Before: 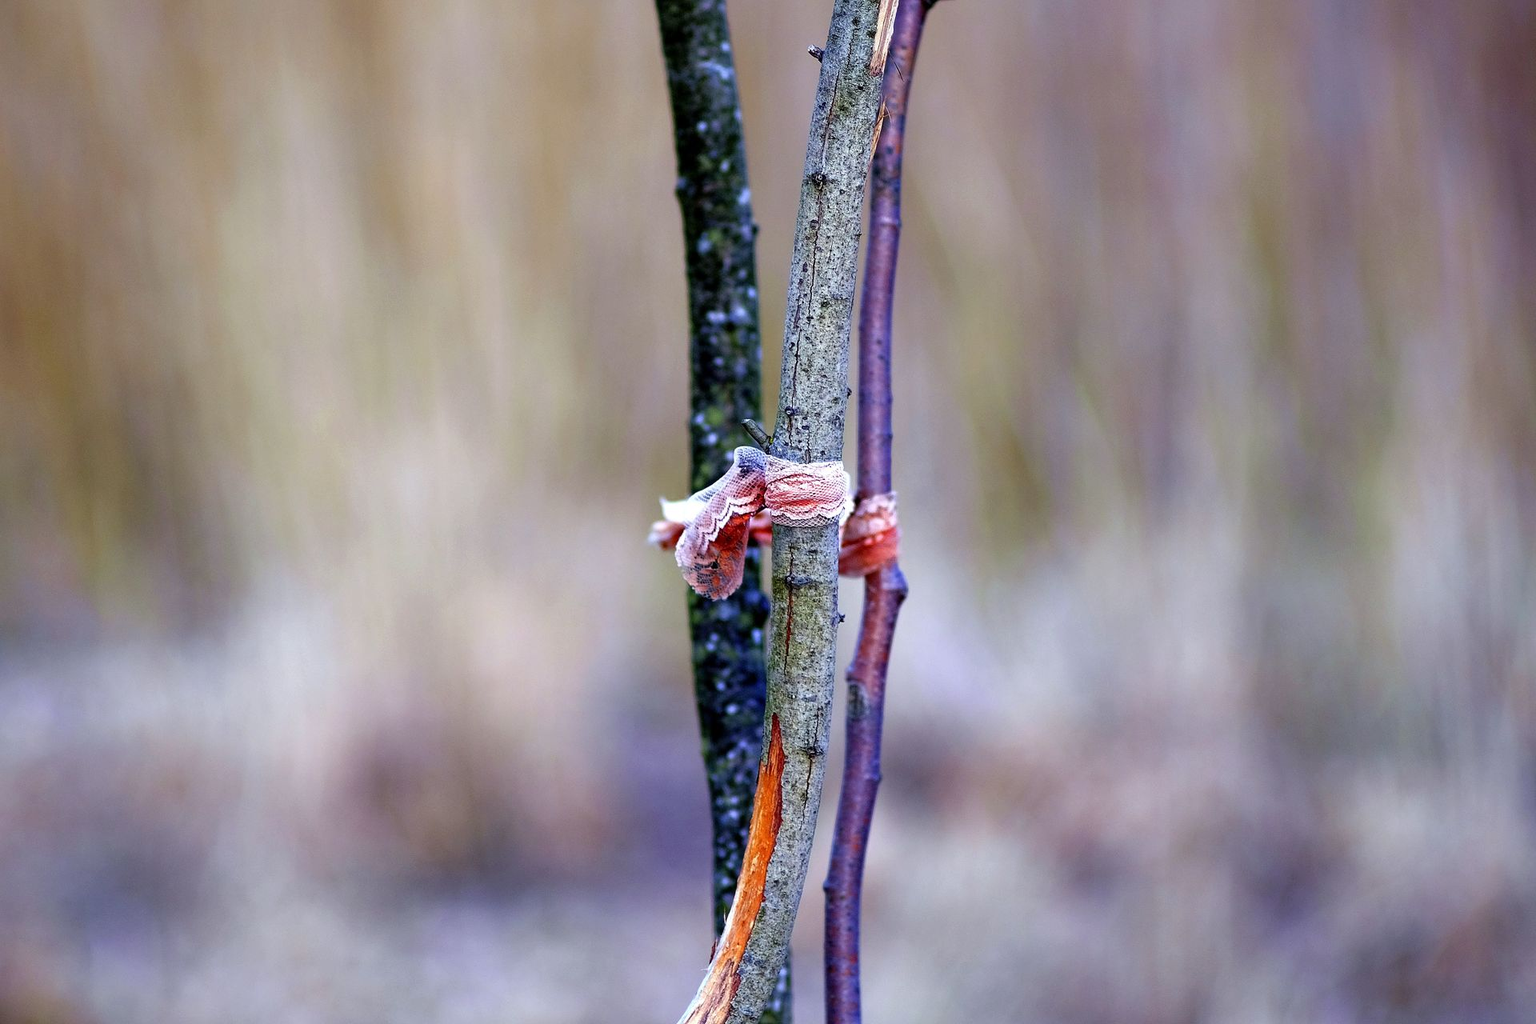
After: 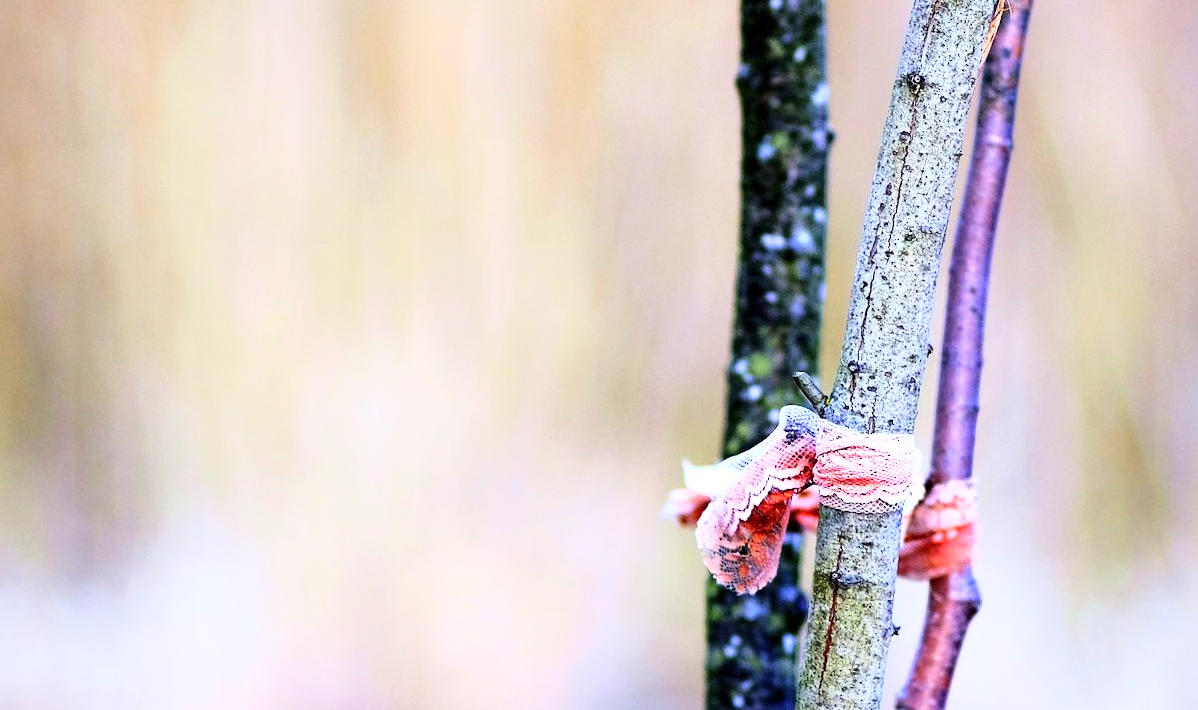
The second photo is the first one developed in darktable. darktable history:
base curve: curves: ch0 [(0, 0) (0.018, 0.026) (0.143, 0.37) (0.33, 0.731) (0.458, 0.853) (0.735, 0.965) (0.905, 0.986) (1, 1)]
crop and rotate: angle -4.99°, left 2.122%, top 6.945%, right 27.566%, bottom 30.519%
